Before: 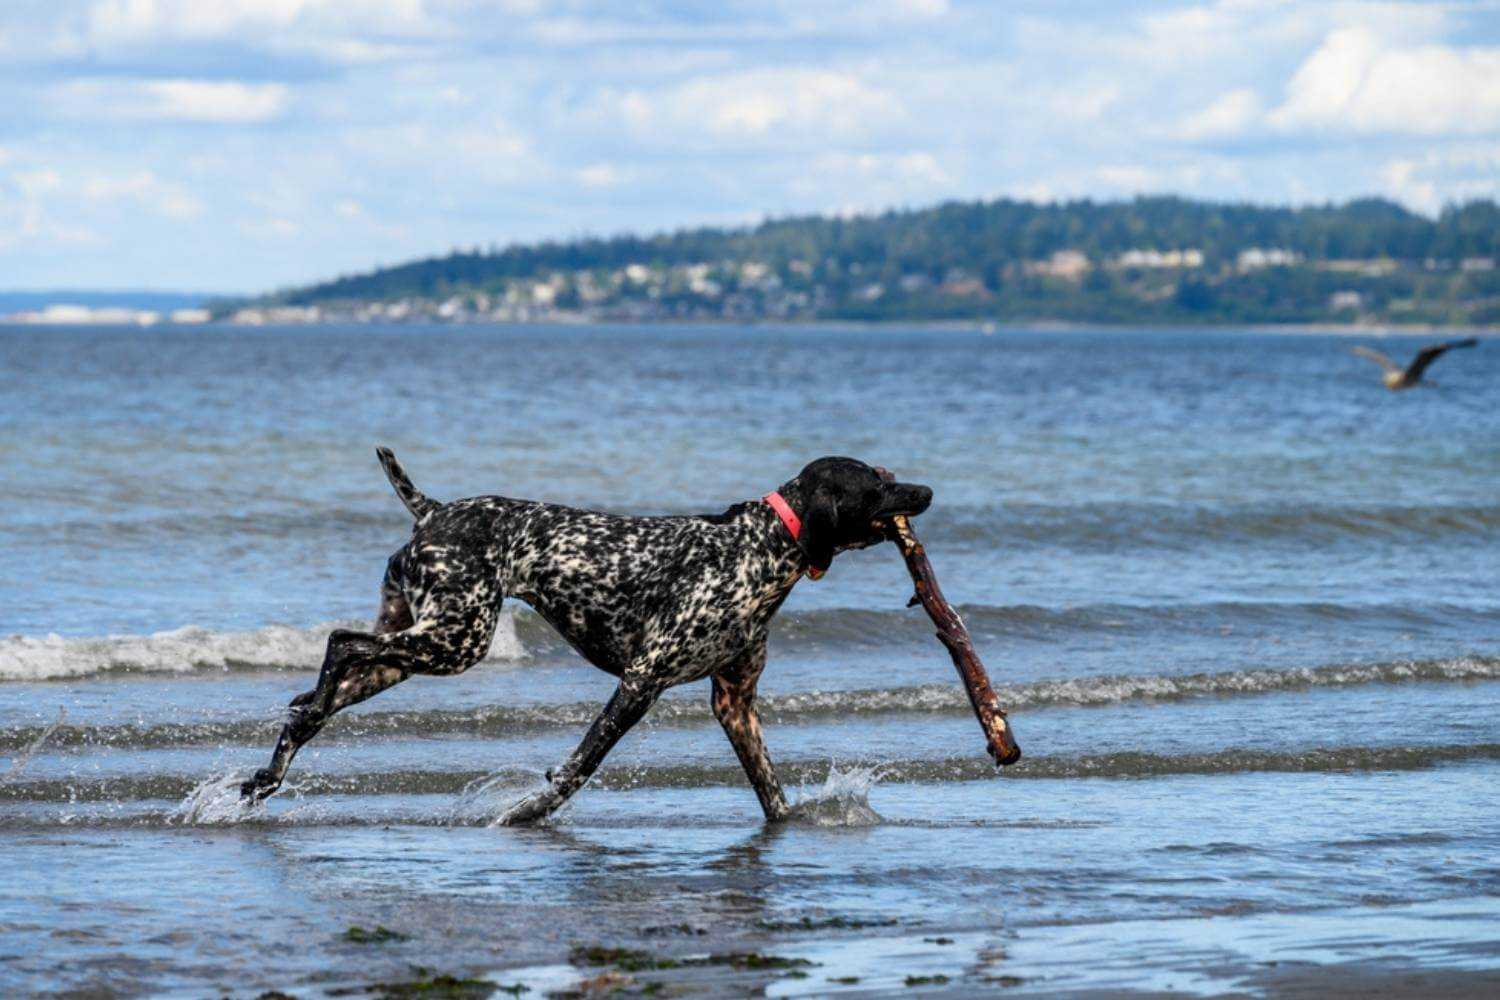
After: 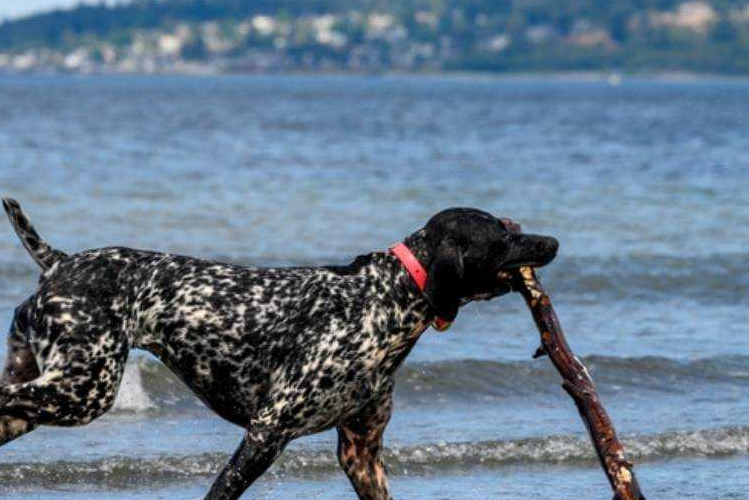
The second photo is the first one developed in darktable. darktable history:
crop: left 25%, top 25%, right 25%, bottom 25%
